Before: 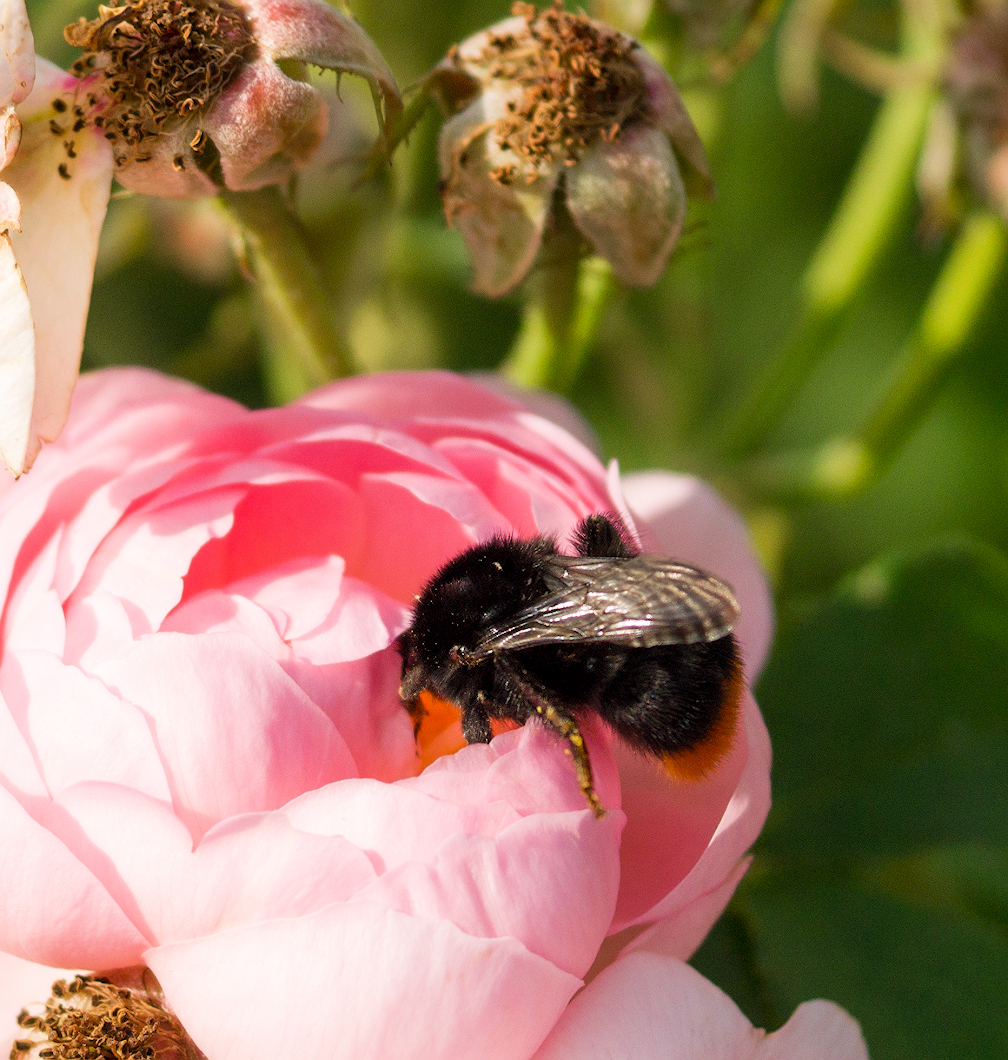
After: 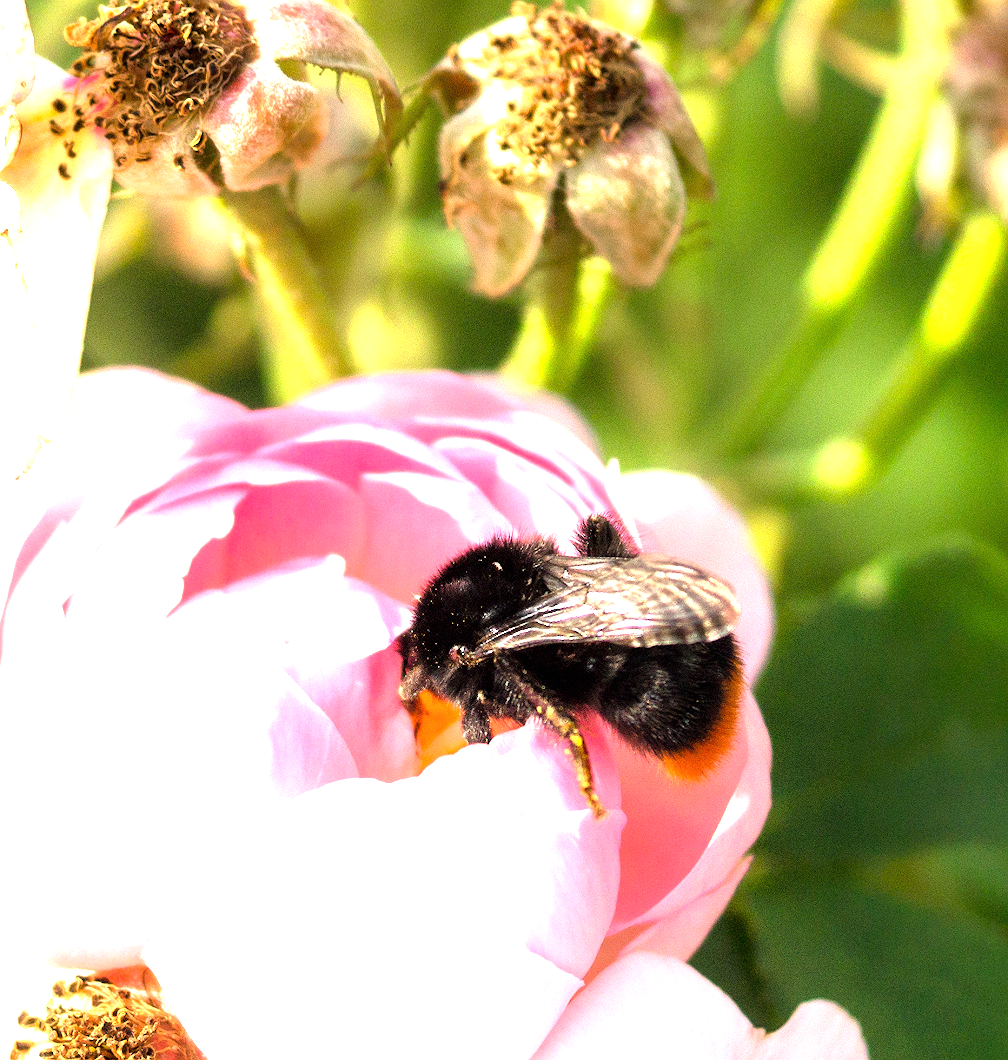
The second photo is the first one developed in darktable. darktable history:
tone equalizer: -8 EV -0.711 EV, -7 EV -0.7 EV, -6 EV -0.567 EV, -5 EV -0.366 EV, -3 EV 0.369 EV, -2 EV 0.6 EV, -1 EV 0.68 EV, +0 EV 0.745 EV
exposure: black level correction 0, exposure 1.103 EV, compensate highlight preservation false
